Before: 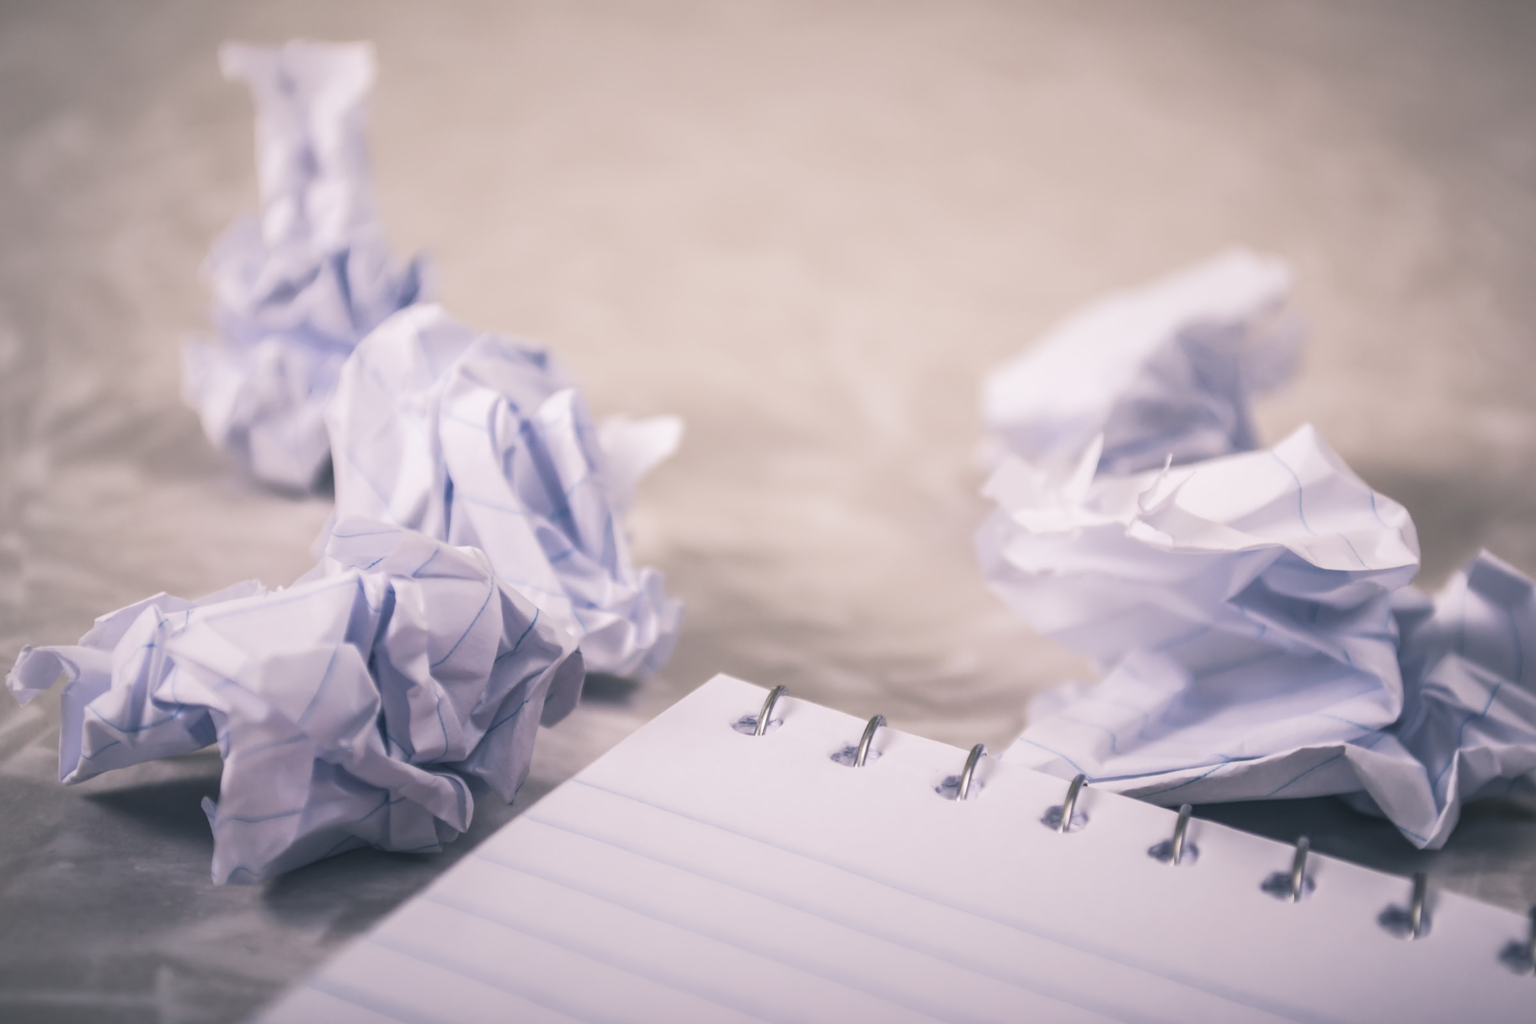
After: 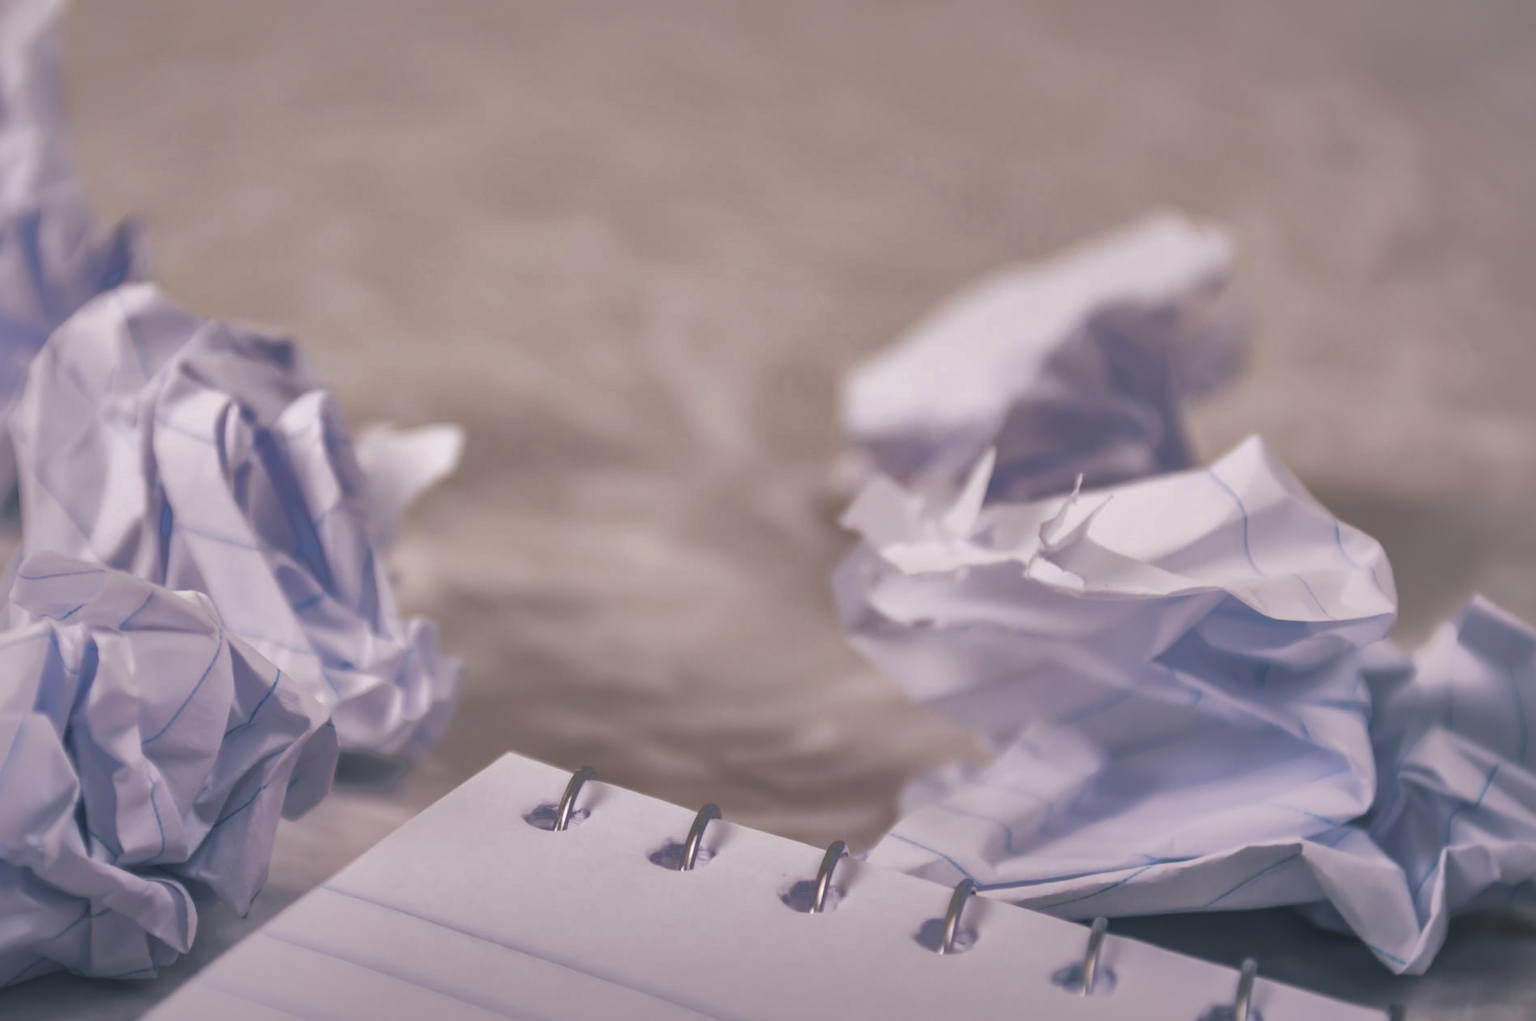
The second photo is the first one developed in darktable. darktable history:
crop and rotate: left 20.74%, top 7.912%, right 0.375%, bottom 13.378%
shadows and highlights: shadows 38.43, highlights -74.54
